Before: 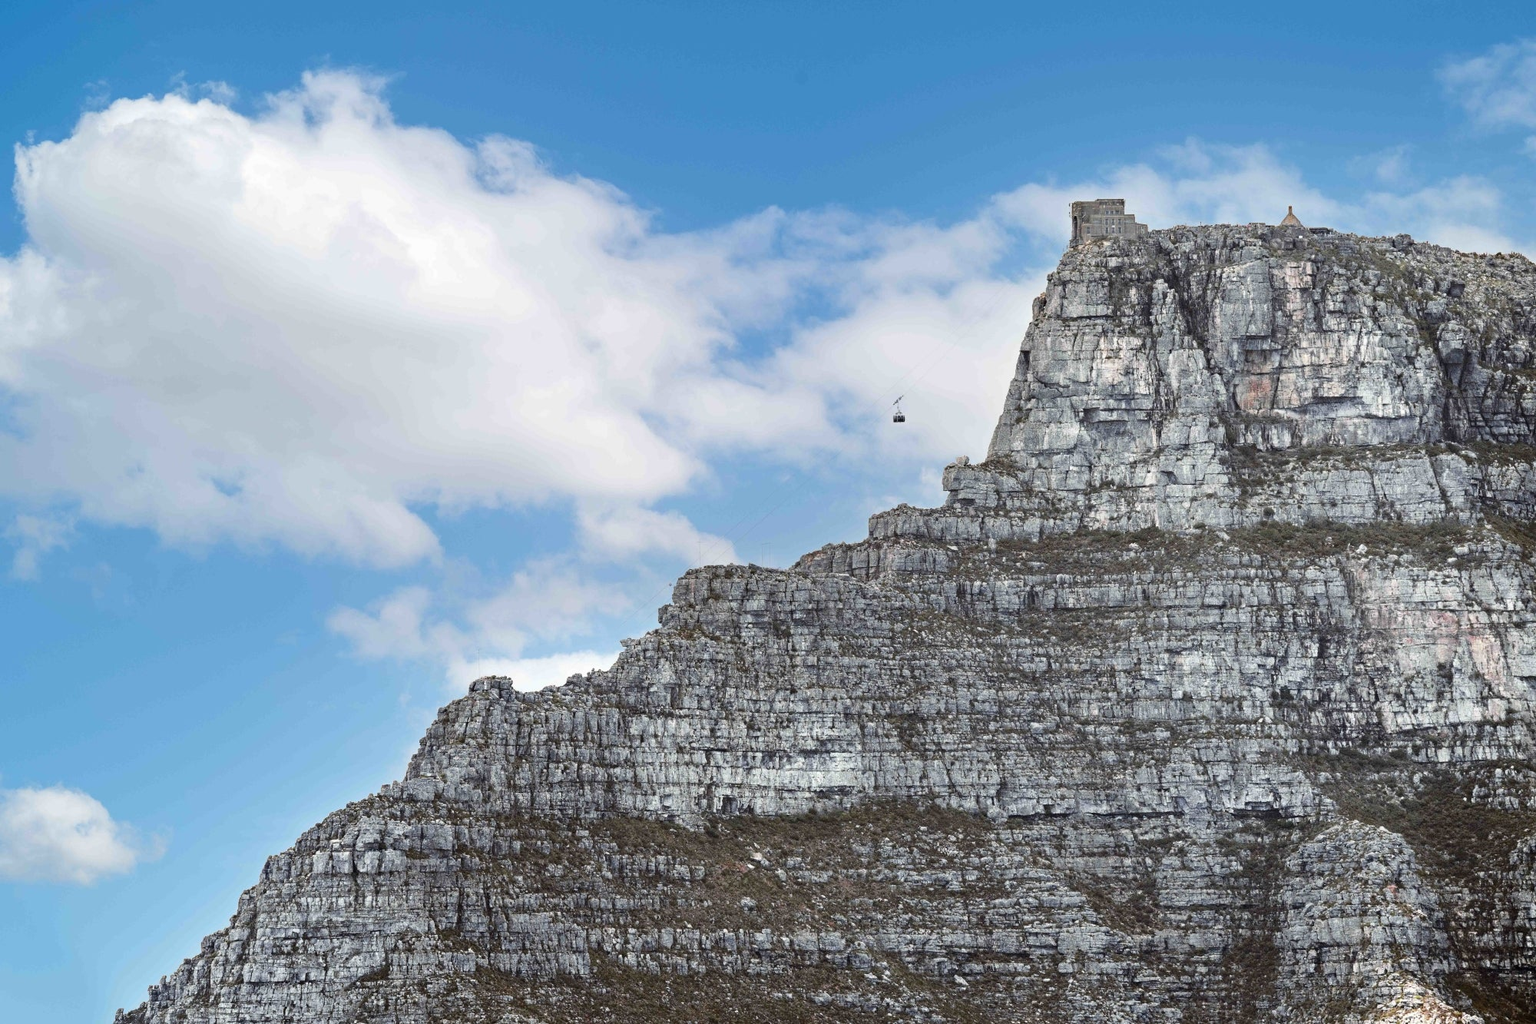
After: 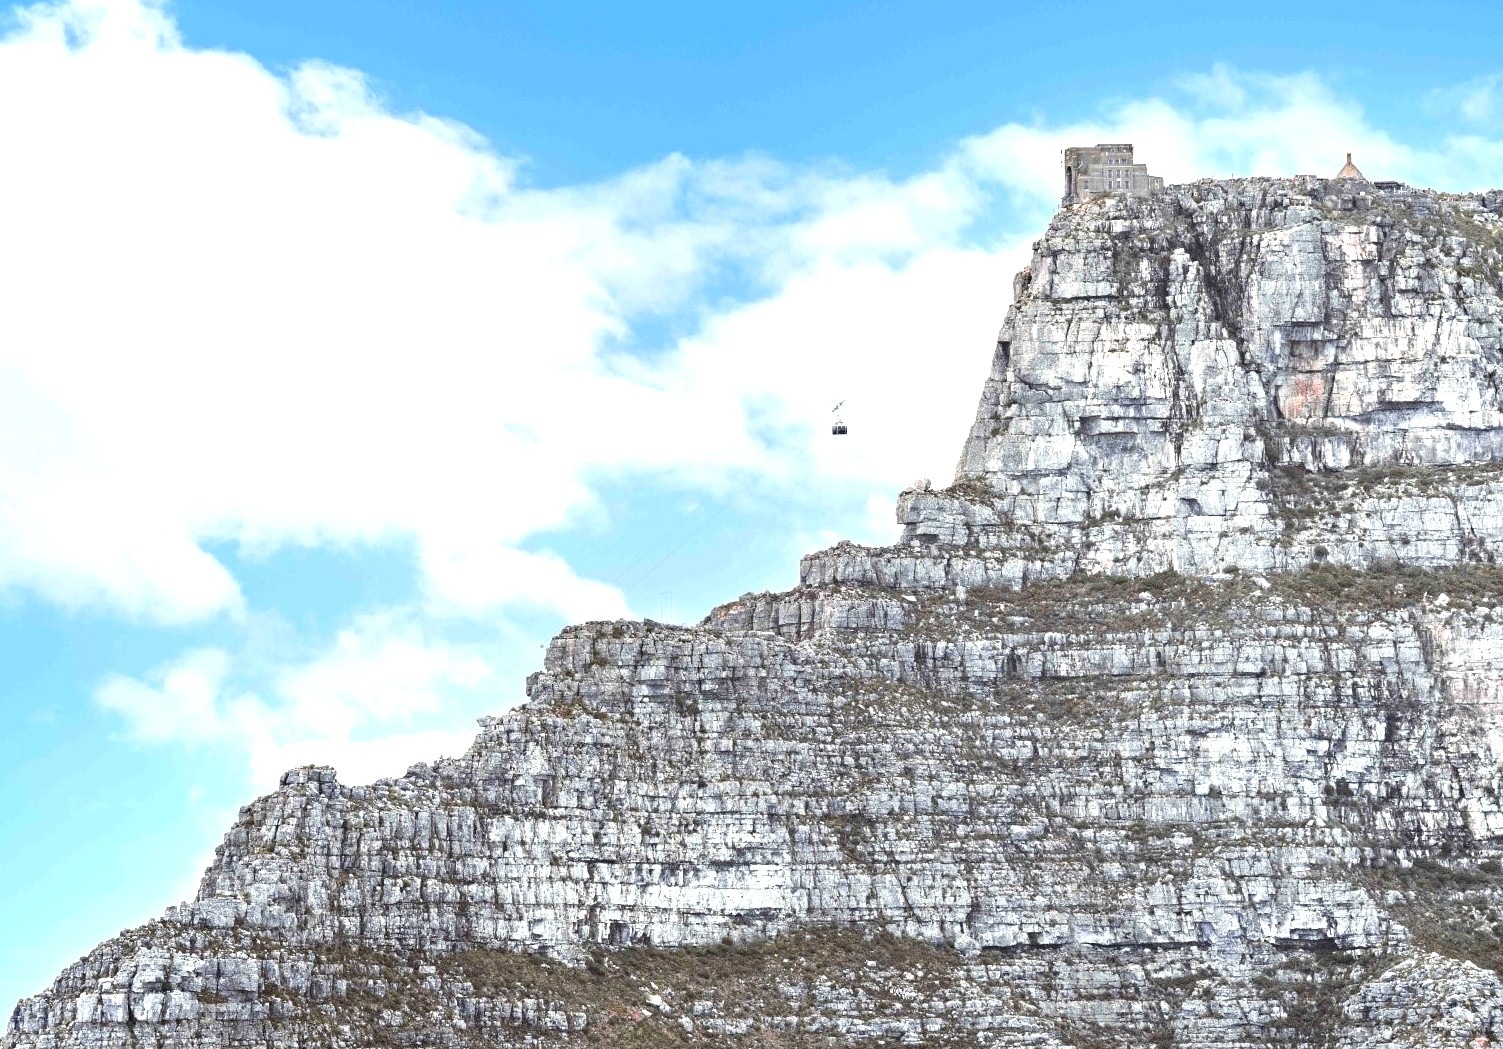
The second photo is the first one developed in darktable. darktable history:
exposure: exposure 1 EV, compensate highlight preservation false
crop: left 16.592%, top 8.64%, right 8.249%, bottom 12.601%
